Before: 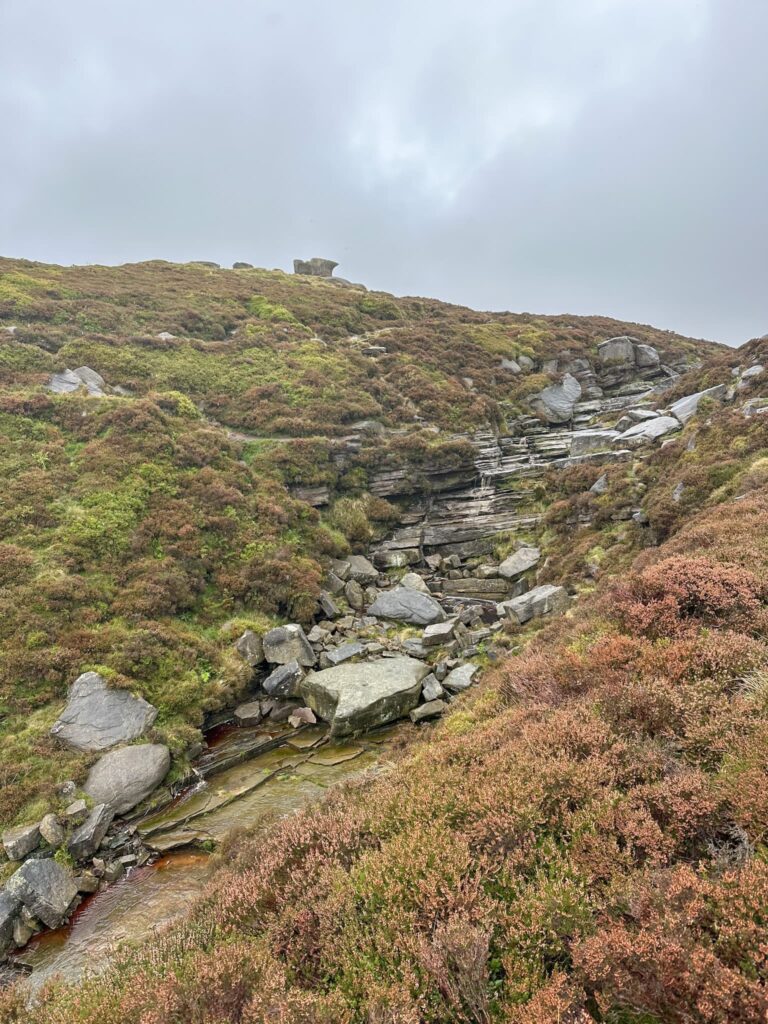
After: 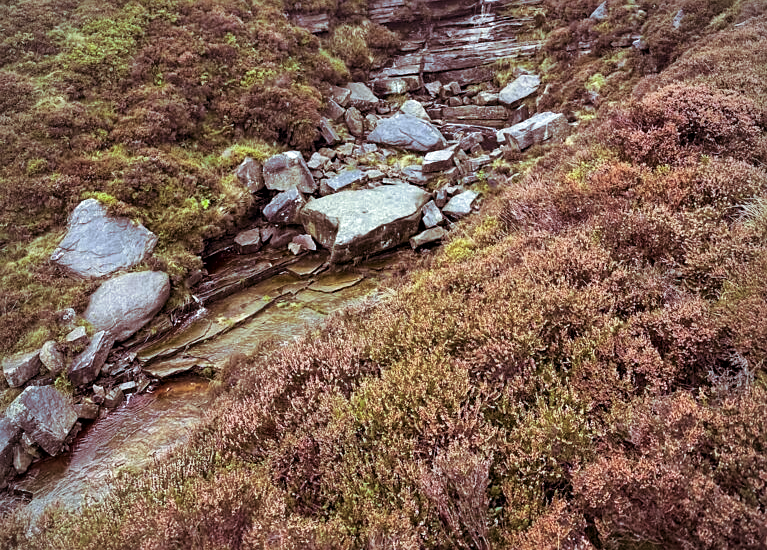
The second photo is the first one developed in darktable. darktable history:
split-toning: on, module defaults
crop and rotate: top 46.237%
white balance: red 0.926, green 1.003, blue 1.133
sharpen: radius 1.272, amount 0.305, threshold 0
local contrast: mode bilateral grid, contrast 25, coarseness 60, detail 151%, midtone range 0.2
color balance rgb: perceptual saturation grading › global saturation 30%, global vibrance 10%
vignetting: fall-off radius 81.94%
